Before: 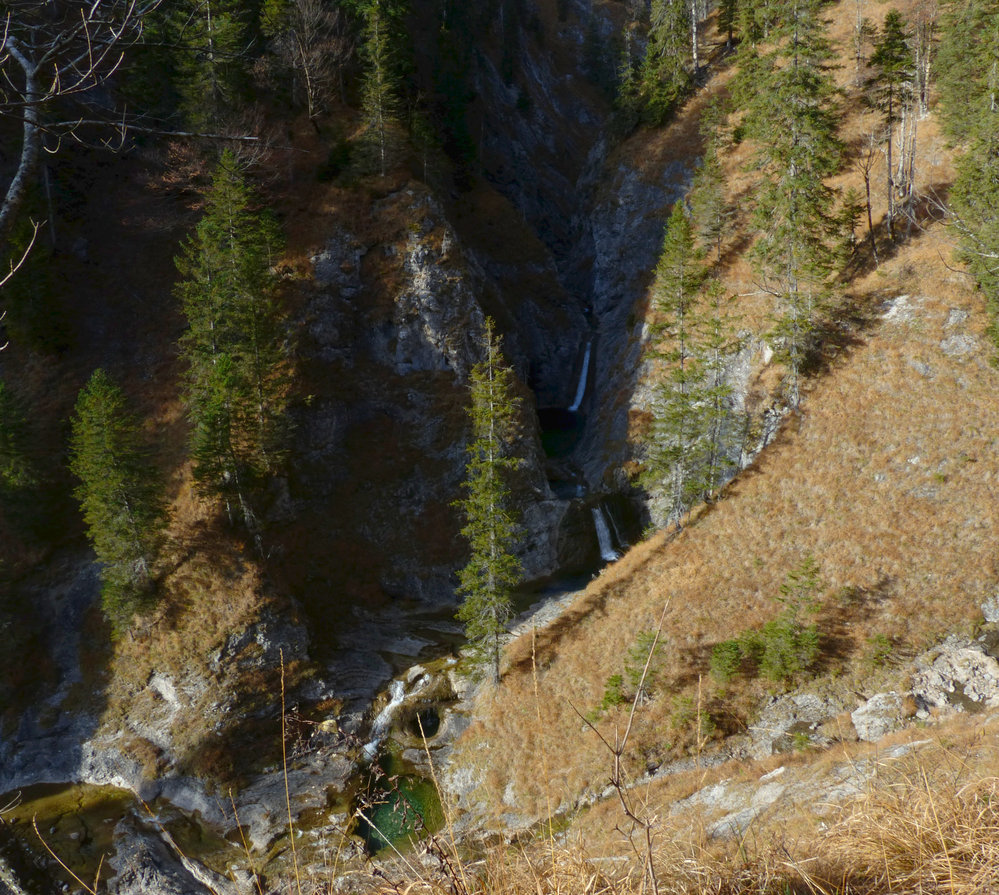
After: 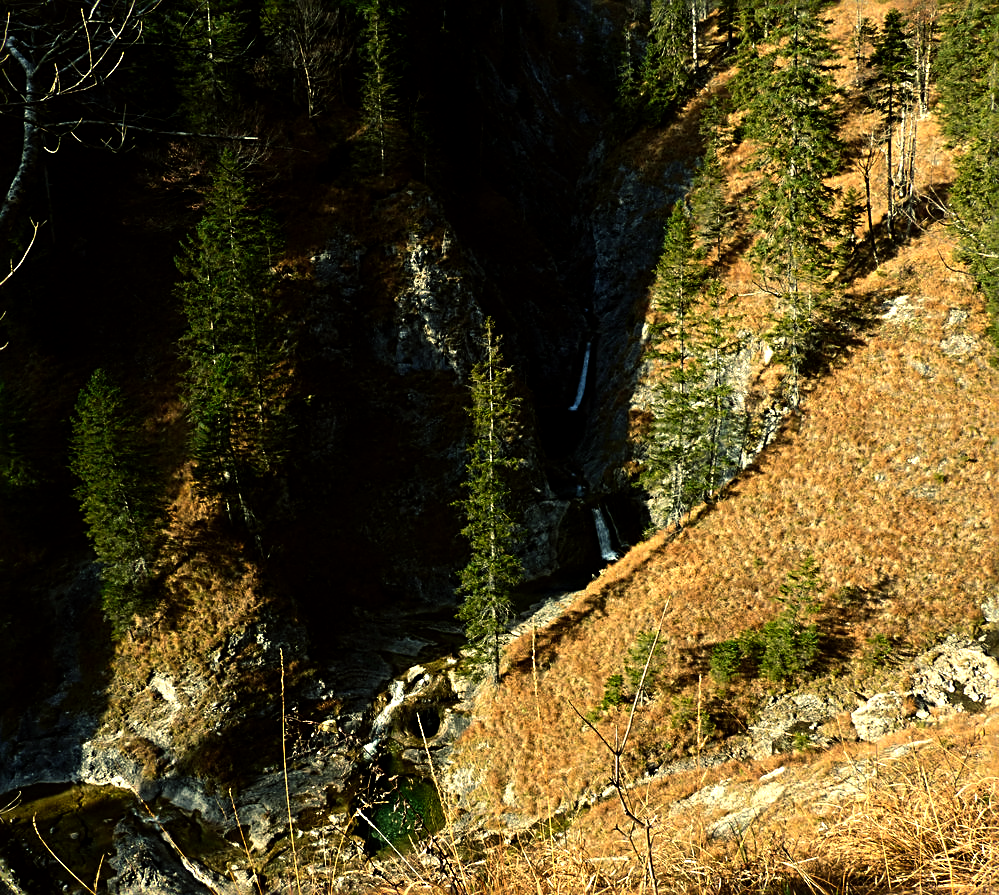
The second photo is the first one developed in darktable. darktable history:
tone equalizer: -8 EV -0.417 EV, -7 EV -0.389 EV, -6 EV -0.333 EV, -5 EV -0.222 EV, -3 EV 0.222 EV, -2 EV 0.333 EV, -1 EV 0.389 EV, +0 EV 0.417 EV, edges refinement/feathering 500, mask exposure compensation -1.57 EV, preserve details no
color balance: mode lift, gamma, gain (sRGB), lift [1.014, 0.966, 0.918, 0.87], gamma [0.86, 0.734, 0.918, 0.976], gain [1.063, 1.13, 1.063, 0.86]
sharpen: radius 3.025, amount 0.757
white balance: emerald 1
color zones: curves: ch1 [(0.077, 0.436) (0.25, 0.5) (0.75, 0.5)]
